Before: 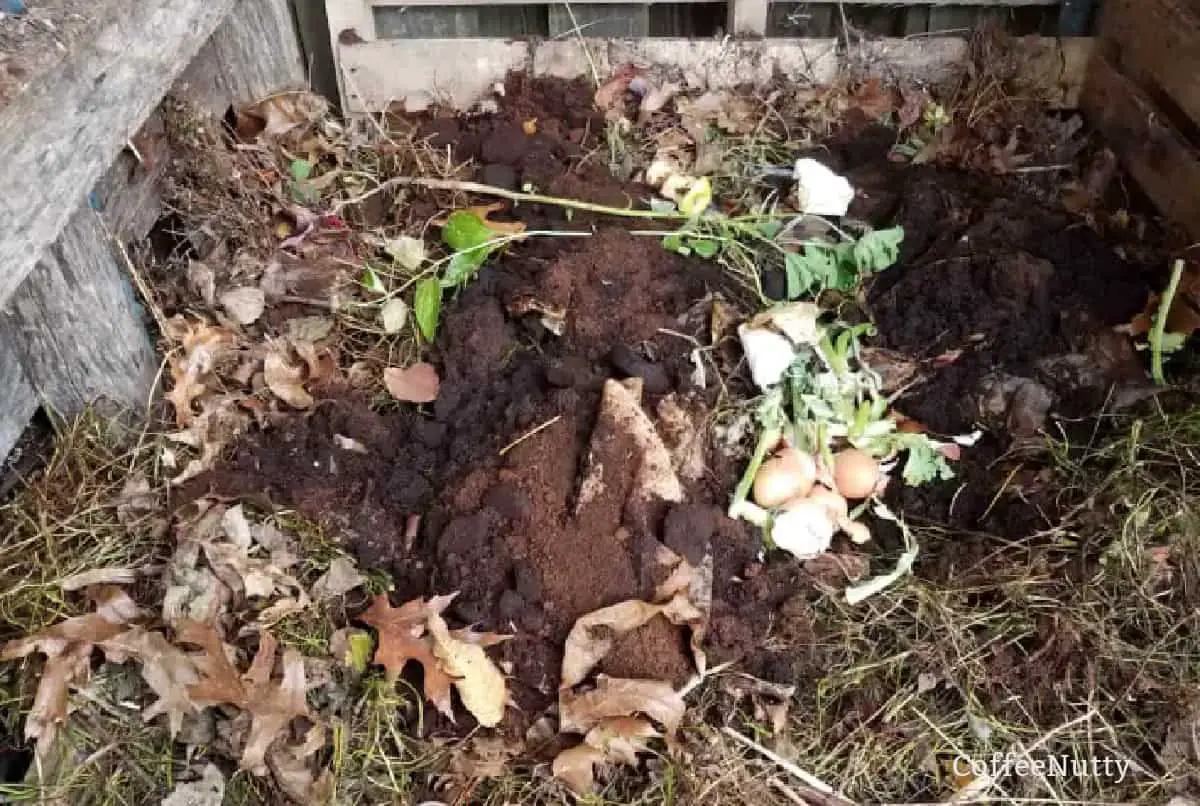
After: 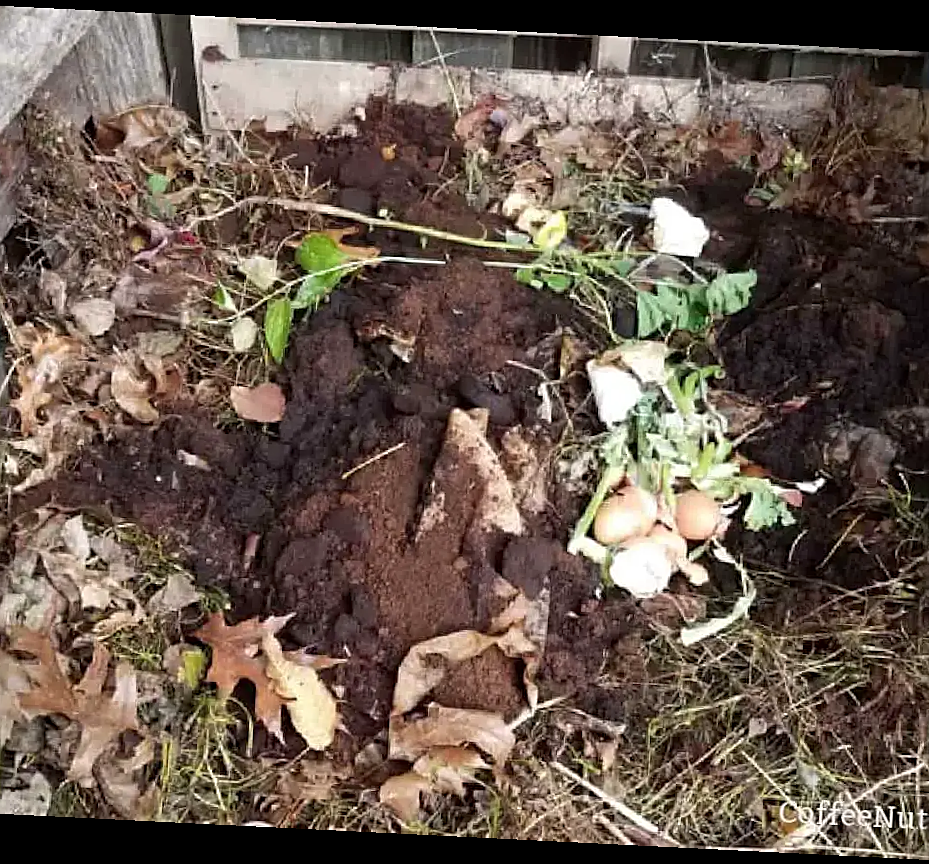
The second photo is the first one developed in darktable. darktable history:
crop and rotate: angle -2.85°, left 14.123%, top 0.044%, right 10.796%, bottom 0.018%
sharpen: on, module defaults
